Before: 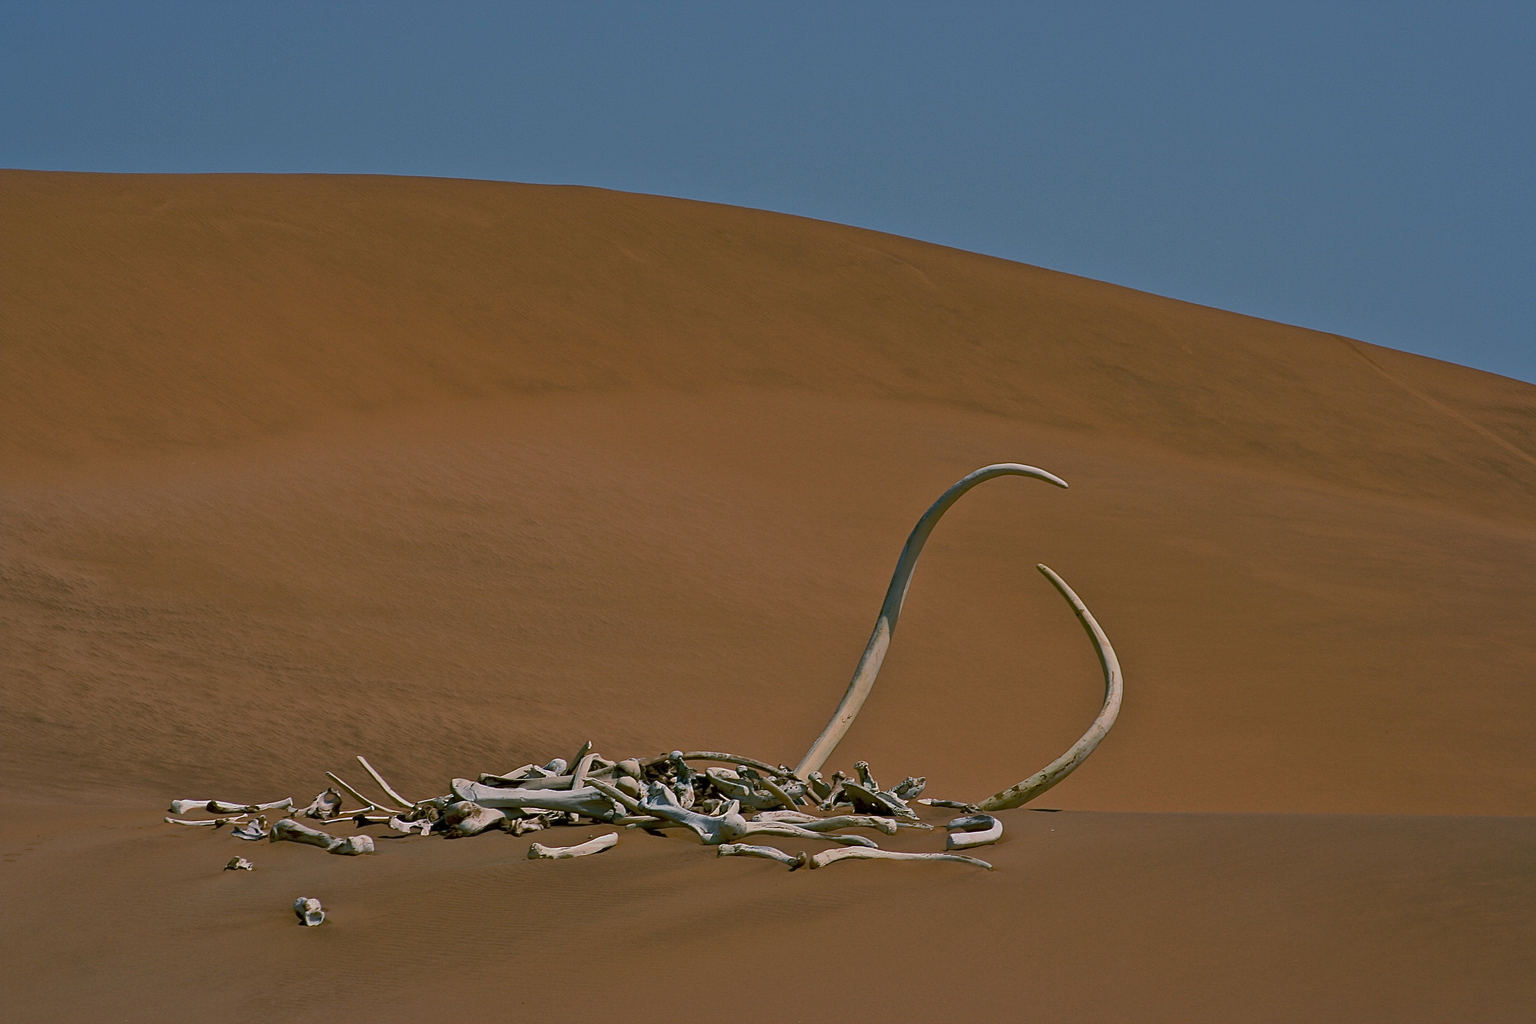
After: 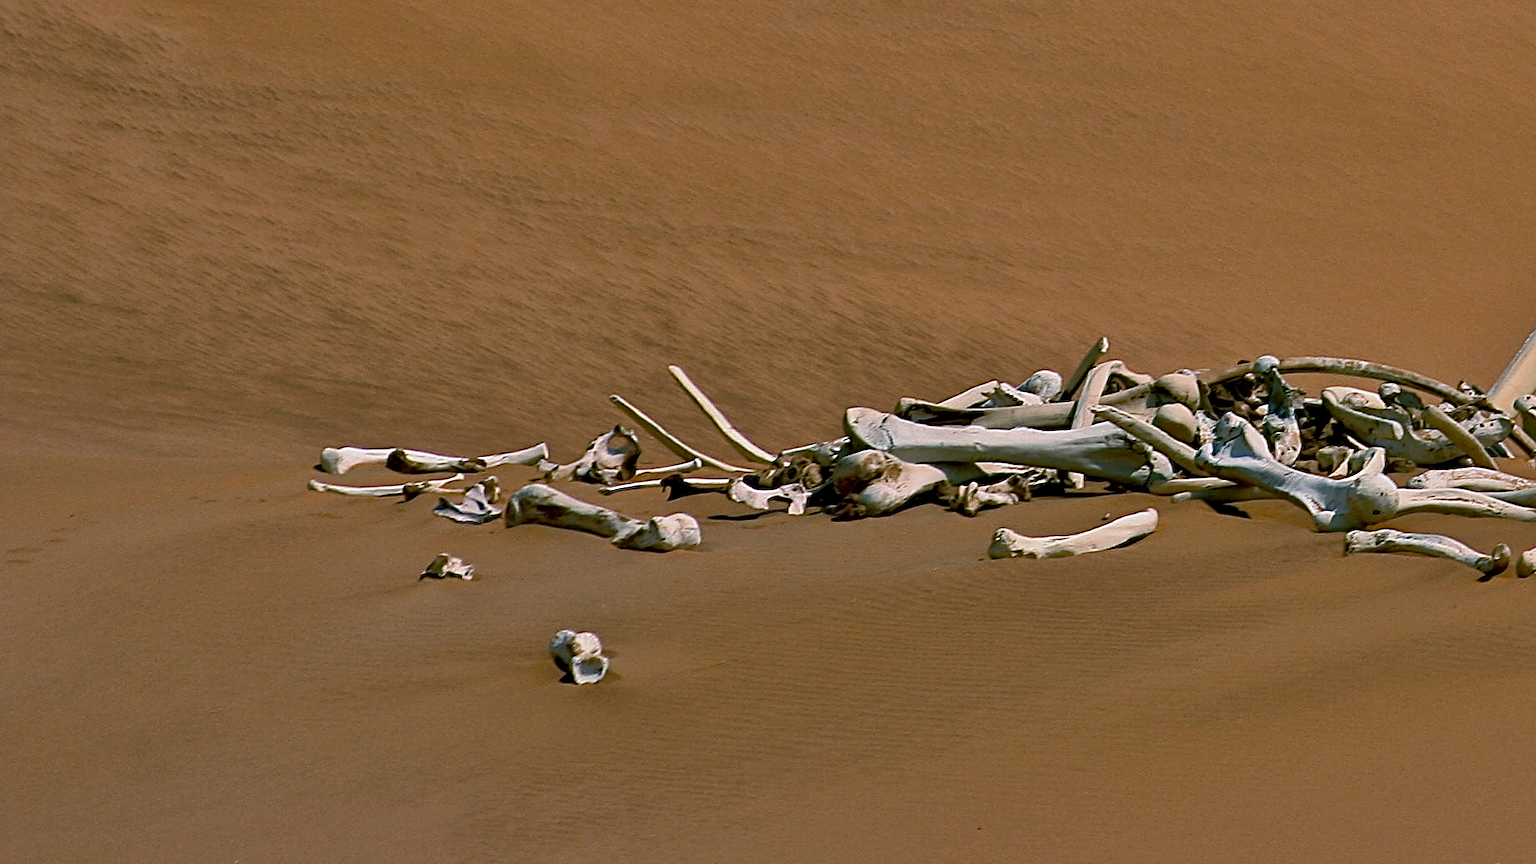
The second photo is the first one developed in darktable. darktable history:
exposure: black level correction 0.001, exposure 0.5 EV, compensate exposure bias true, compensate highlight preservation false
crop and rotate: top 54.778%, right 46.61%, bottom 0.159%
